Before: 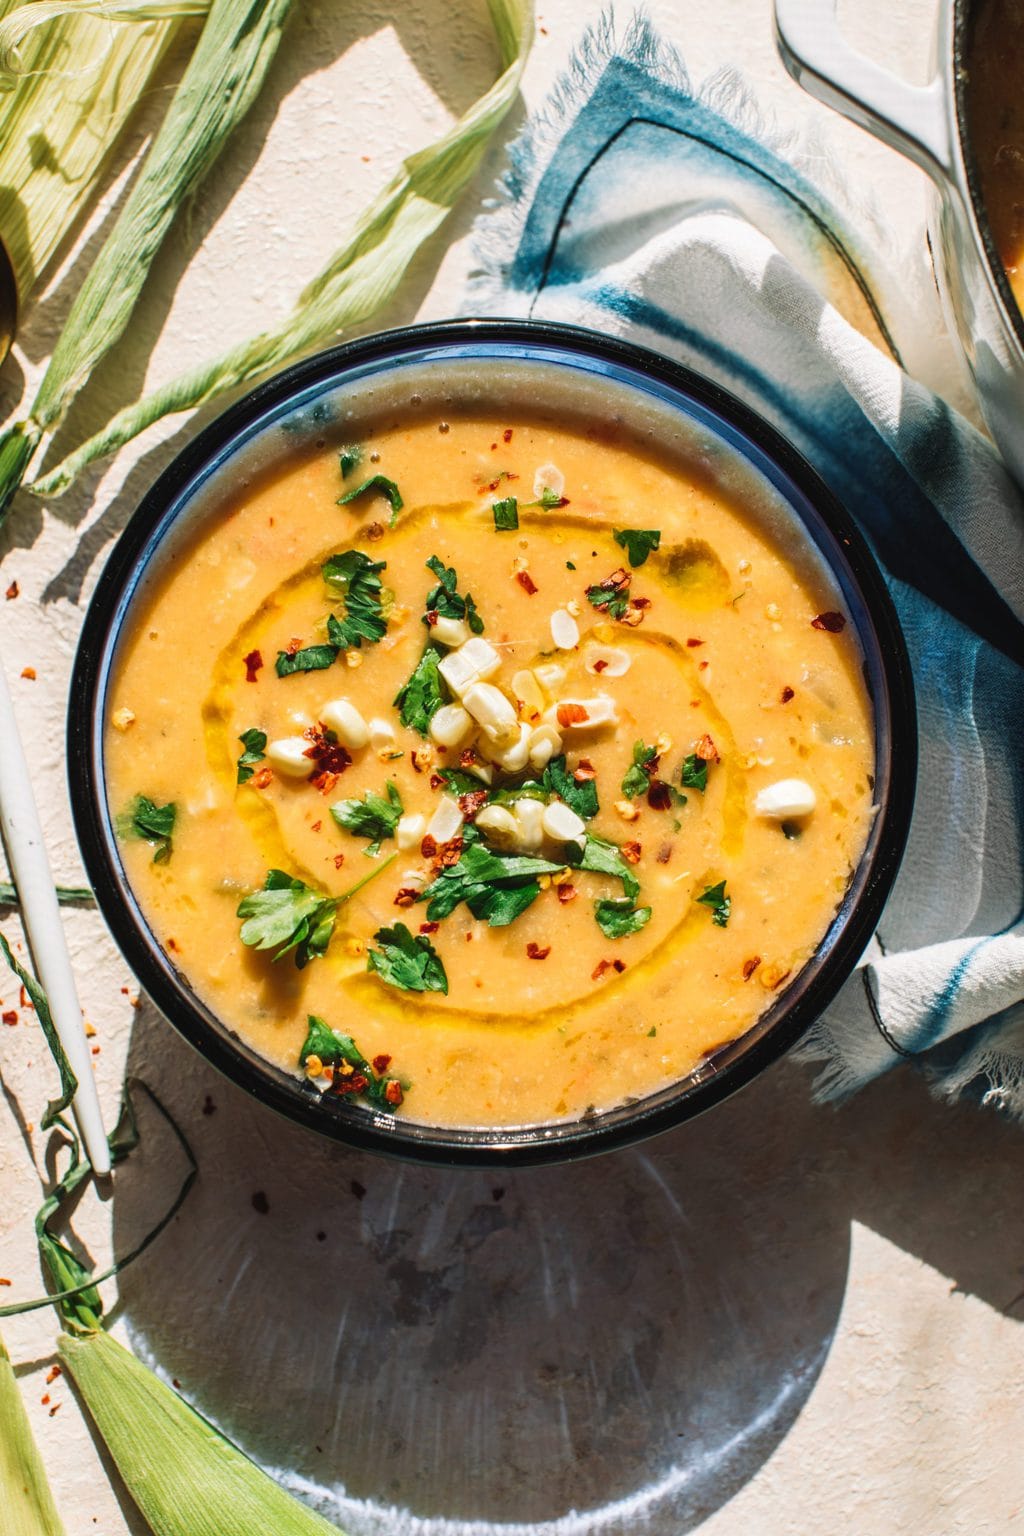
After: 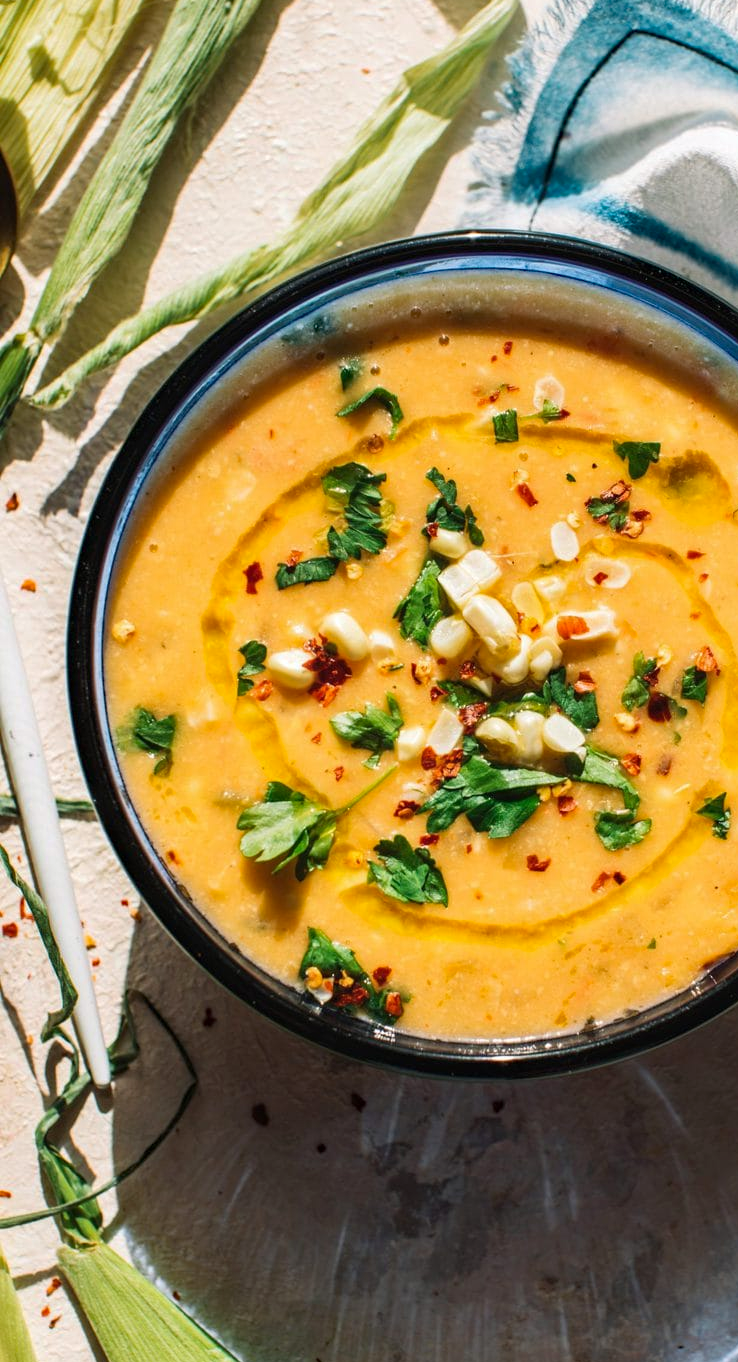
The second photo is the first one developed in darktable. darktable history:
crop: top 5.771%, right 27.875%, bottom 5.5%
tone curve: curves: ch1 [(0, 0) (0.108, 0.197) (0.5, 0.5) (0.681, 0.885) (1, 1)]; ch2 [(0, 0) (0.28, 0.151) (1, 1)], color space Lab, linked channels, preserve colors none
haze removal: compatibility mode true, adaptive false
